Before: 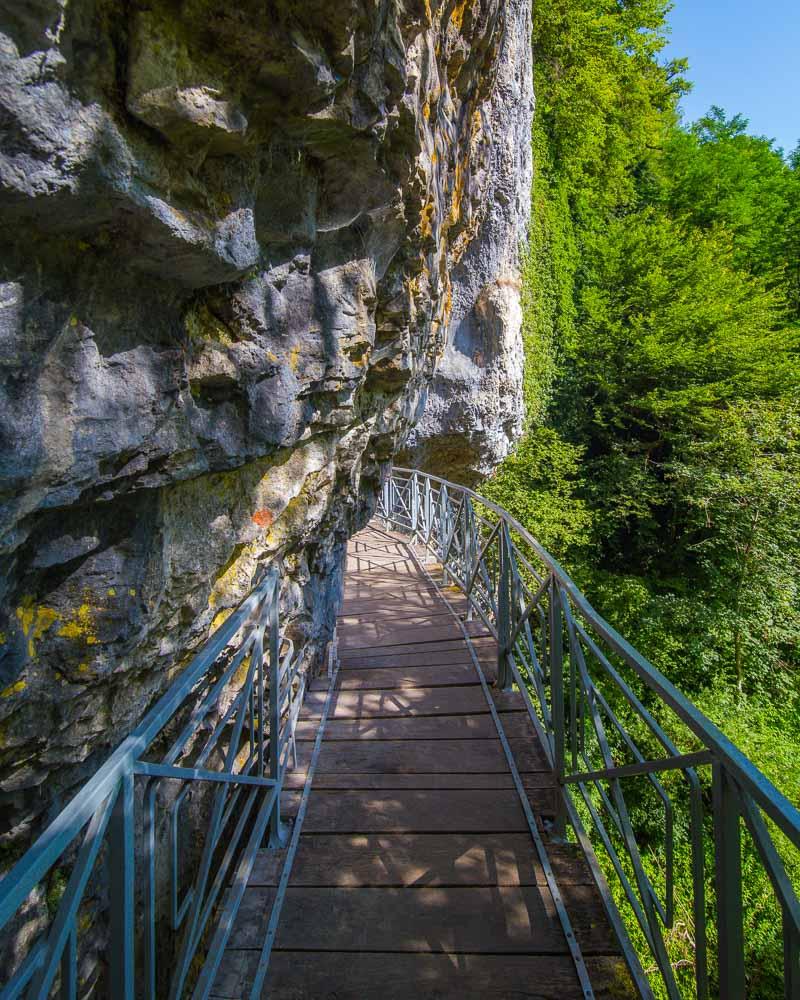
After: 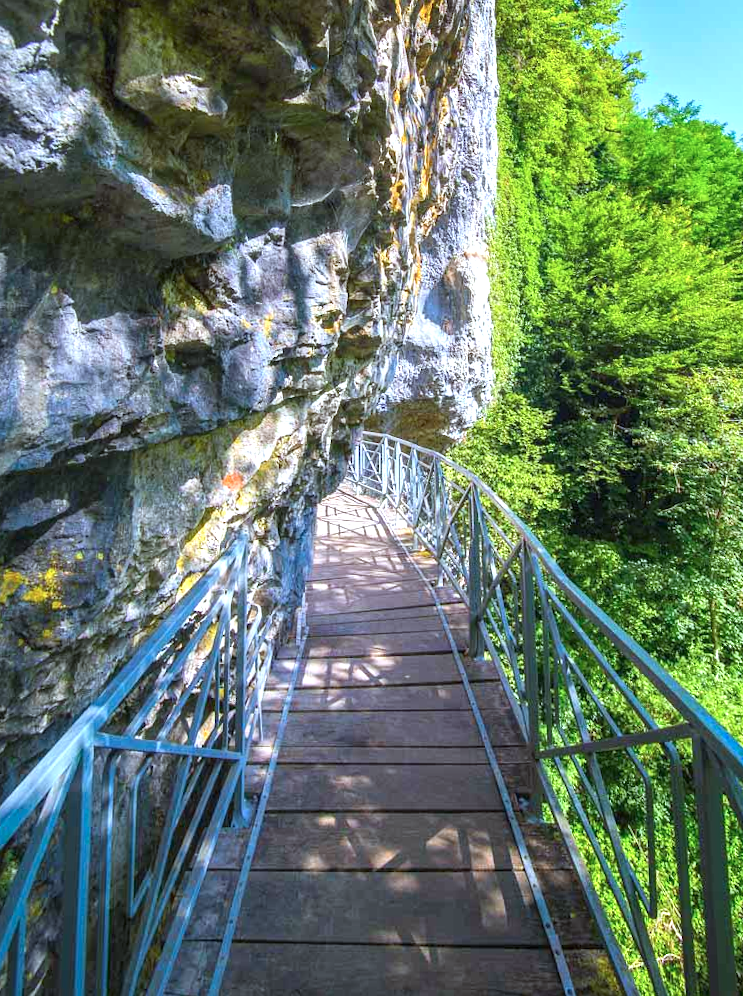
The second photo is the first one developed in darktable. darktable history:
rotate and perspective: rotation 0.215°, lens shift (vertical) -0.139, crop left 0.069, crop right 0.939, crop top 0.002, crop bottom 0.996
color calibration: illuminant custom, x 0.368, y 0.373, temperature 4330.32 K
tone equalizer: -8 EV -0.002 EV, -7 EV 0.005 EV, -6 EV -0.009 EV, -5 EV 0.011 EV, -4 EV -0.012 EV, -3 EV 0.007 EV, -2 EV -0.062 EV, -1 EV -0.293 EV, +0 EV -0.582 EV, smoothing diameter 2%, edges refinement/feathering 20, mask exposure compensation -1.57 EV, filter diffusion 5
exposure: black level correction 0, exposure 1.2 EV, compensate highlight preservation false
